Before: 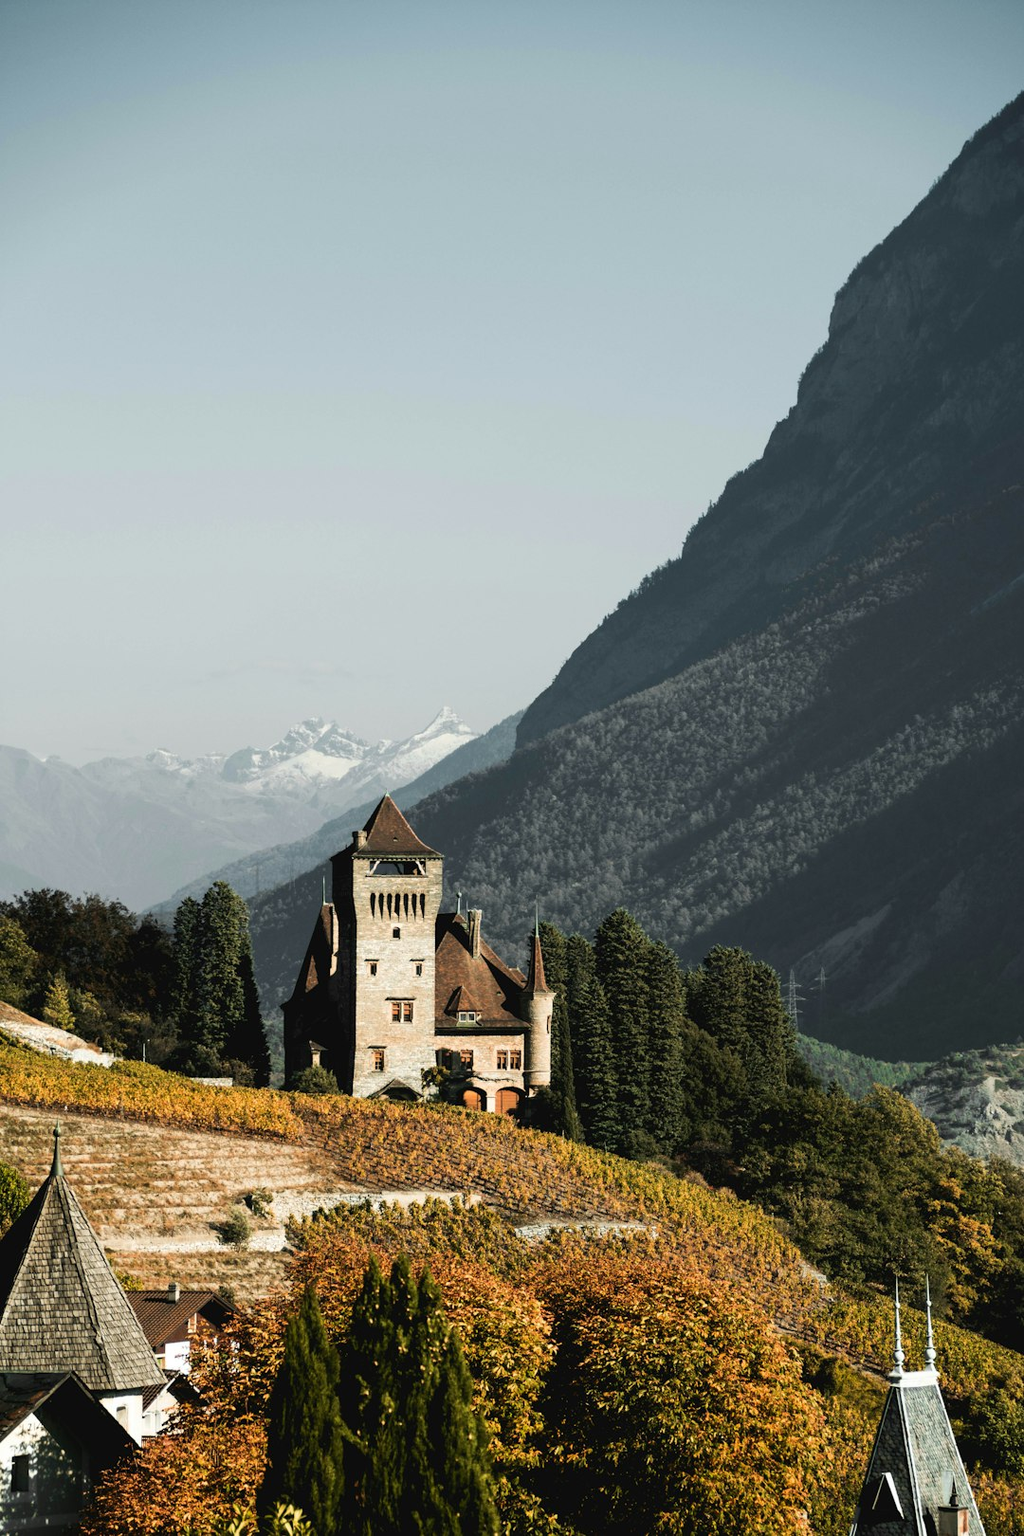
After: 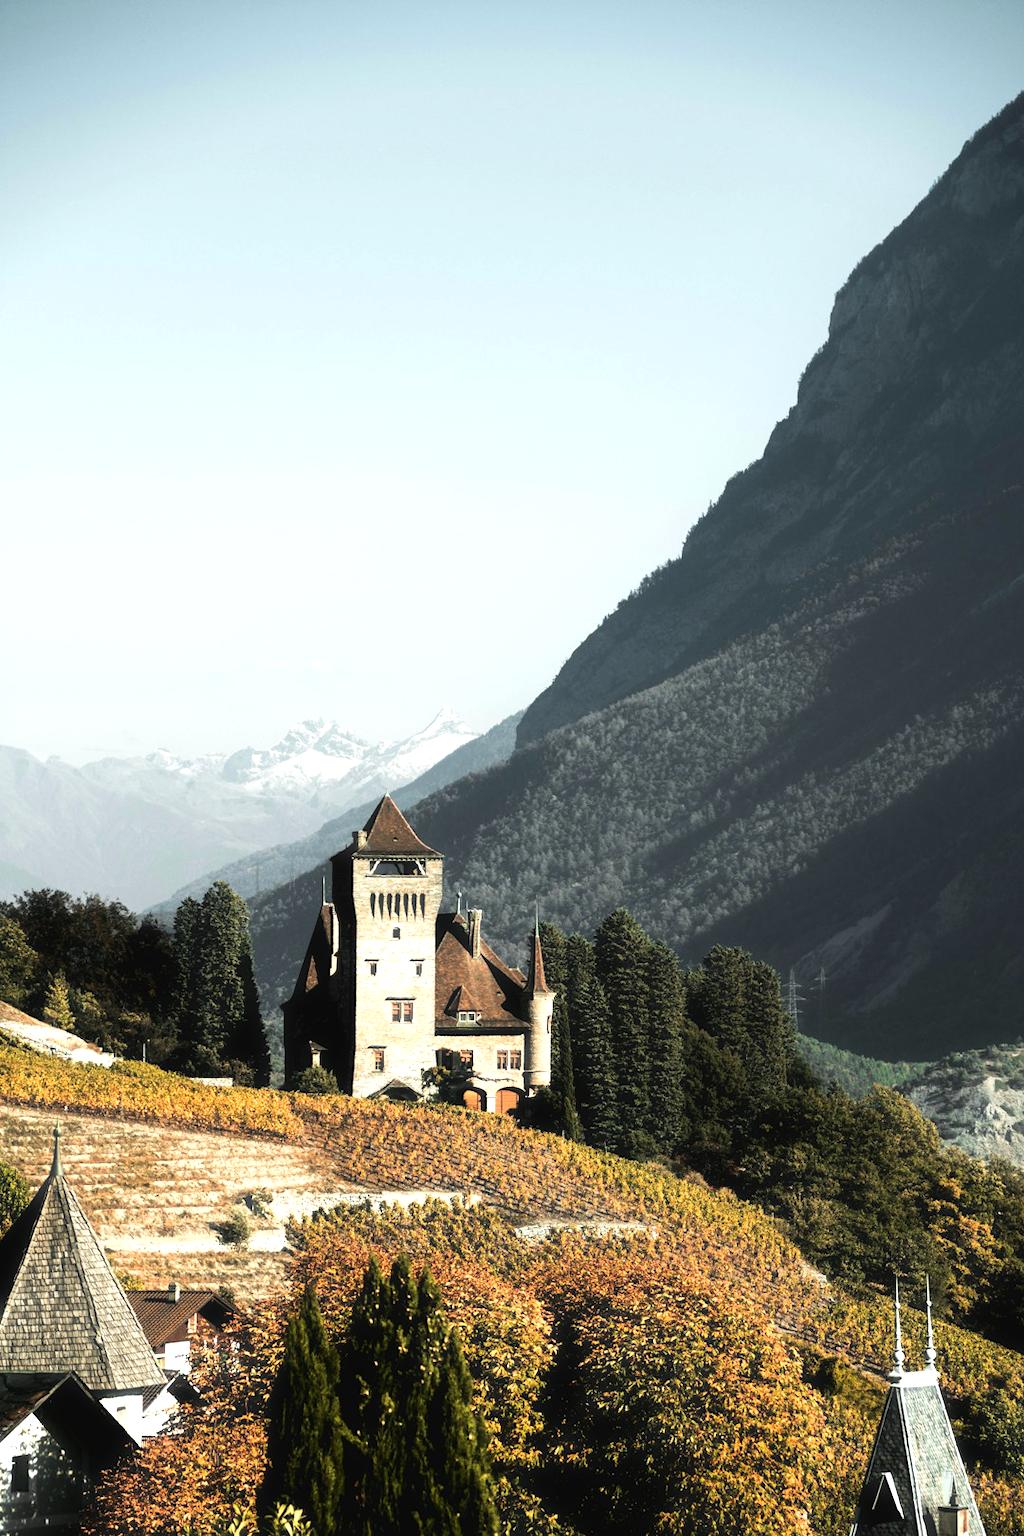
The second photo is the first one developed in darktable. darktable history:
tone equalizer: -8 EV -0.751 EV, -7 EV -0.676 EV, -6 EV -0.58 EV, -5 EV -0.37 EV, -3 EV 0.373 EV, -2 EV 0.6 EV, -1 EV 0.698 EV, +0 EV 0.779 EV, mask exposure compensation -0.491 EV
contrast equalizer: y [[0.5, 0.5, 0.468, 0.5, 0.5, 0.5], [0.5 ×6], [0.5 ×6], [0 ×6], [0 ×6]], mix 0.315
haze removal: strength -0.102, compatibility mode true, adaptive false
